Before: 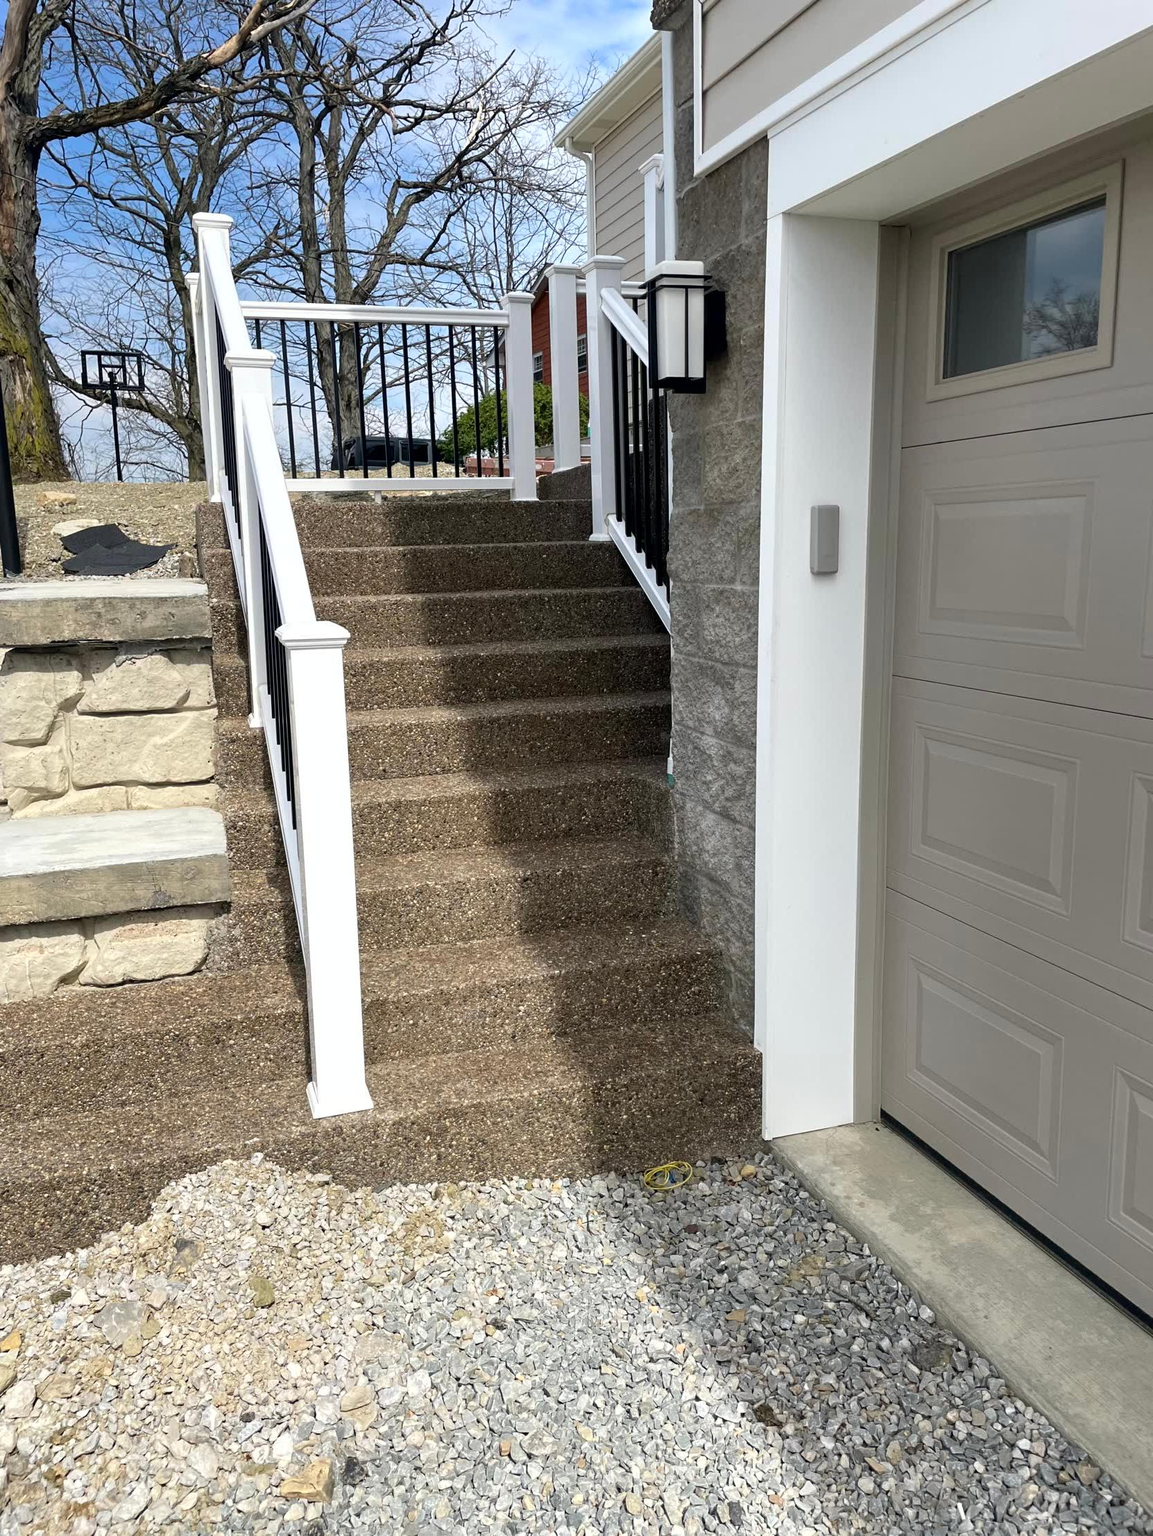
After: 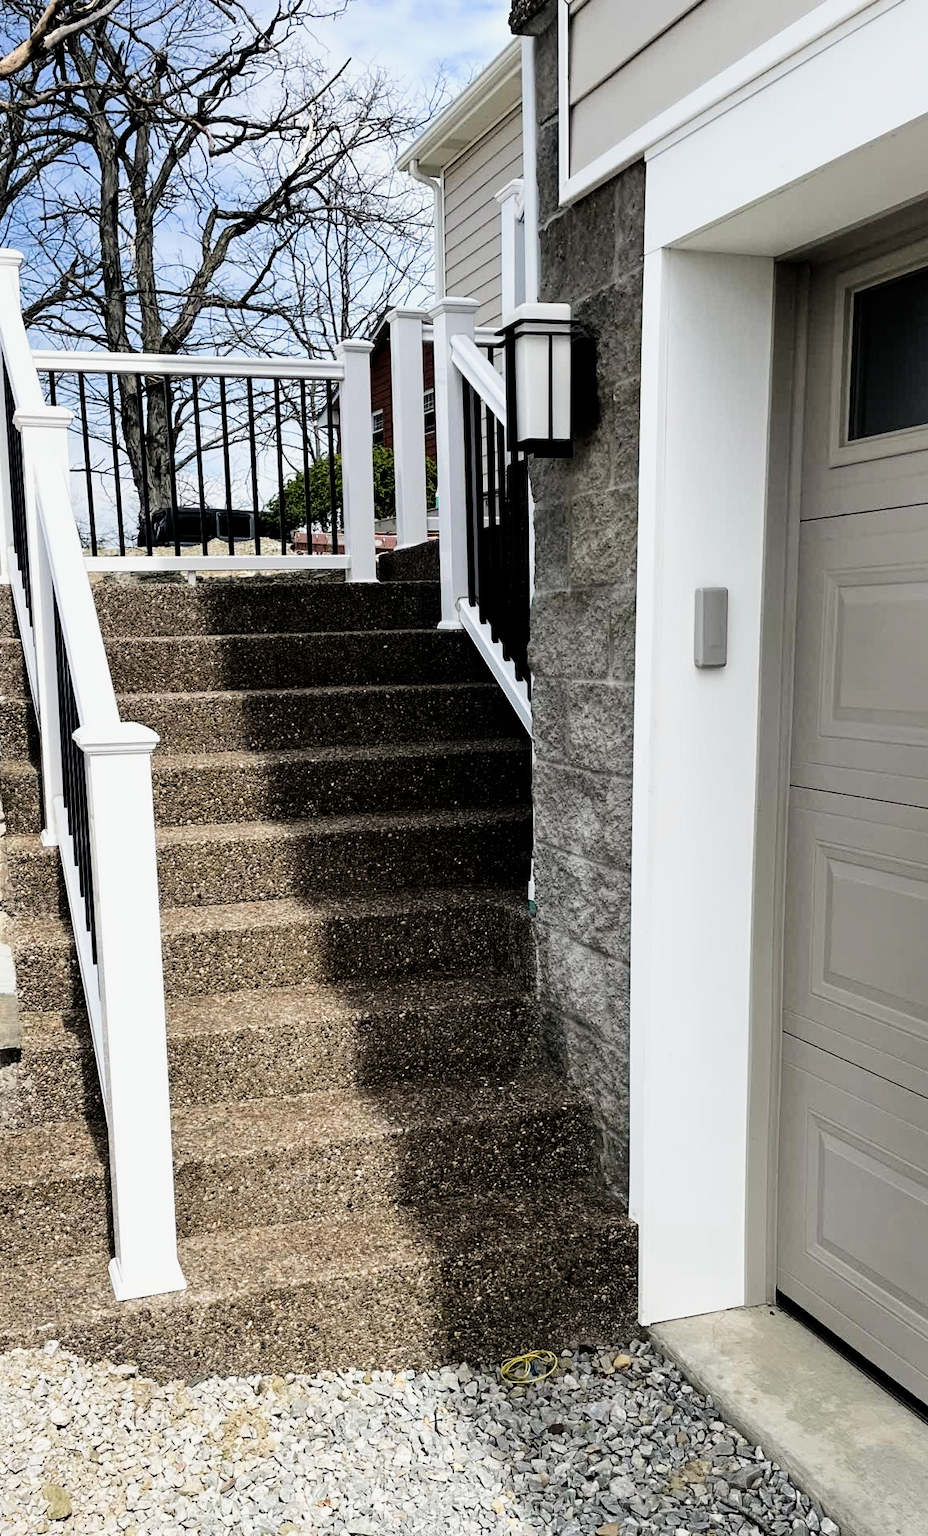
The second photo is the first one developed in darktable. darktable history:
crop: left 18.479%, right 12.2%, bottom 13.971%
filmic rgb: black relative exposure -5 EV, white relative exposure 3.5 EV, hardness 3.19, contrast 1.3, highlights saturation mix -50%
tone equalizer: -8 EV -0.417 EV, -7 EV -0.389 EV, -6 EV -0.333 EV, -5 EV -0.222 EV, -3 EV 0.222 EV, -2 EV 0.333 EV, -1 EV 0.389 EV, +0 EV 0.417 EV, edges refinement/feathering 500, mask exposure compensation -1.57 EV, preserve details no
